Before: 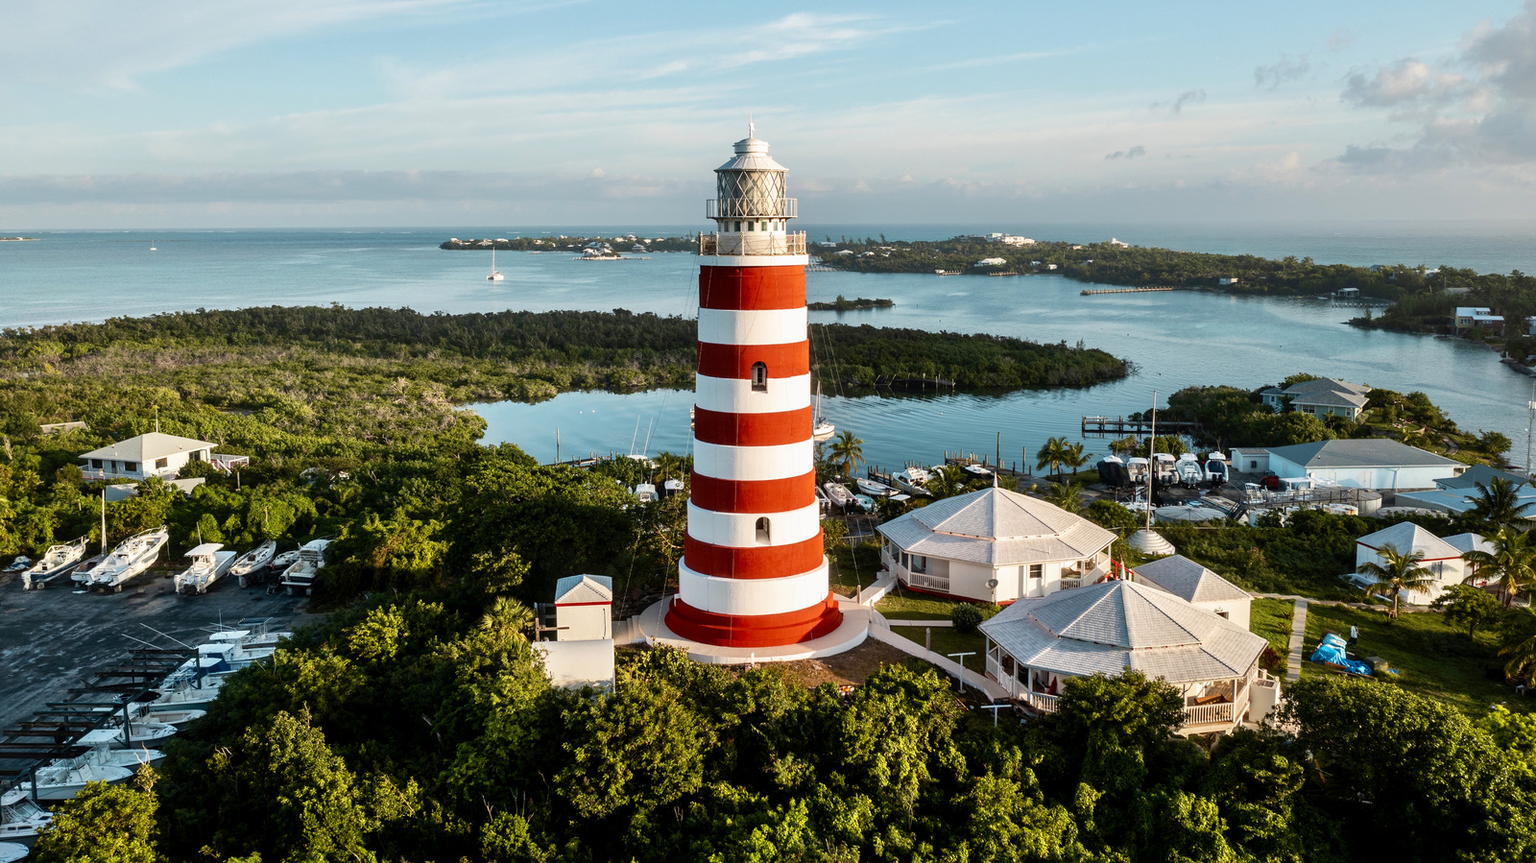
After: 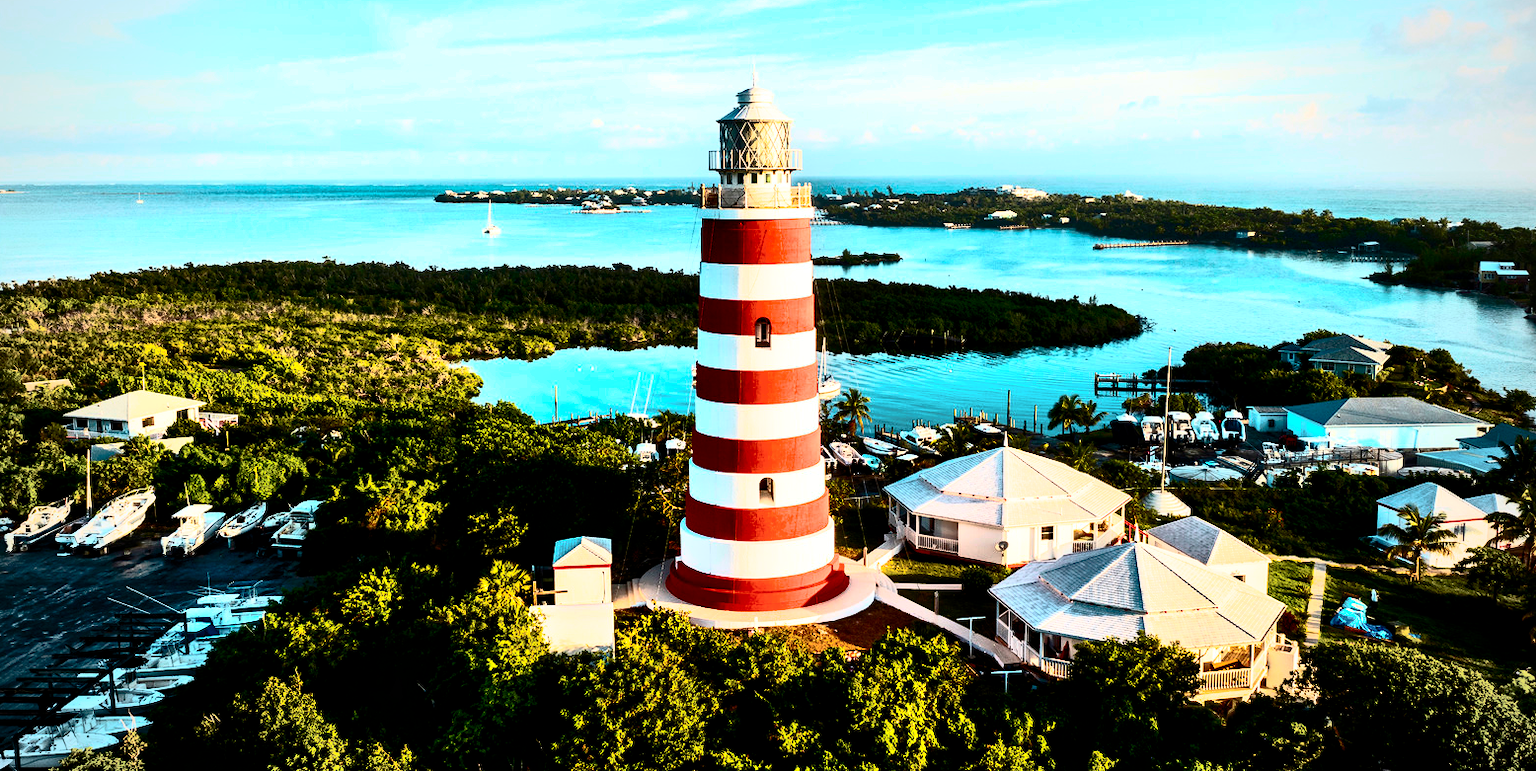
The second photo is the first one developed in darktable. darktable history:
crop: left 1.172%, top 6.185%, right 1.548%, bottom 6.828%
shadows and highlights: on, module defaults
filmic rgb: black relative exposure -8.27 EV, white relative exposure 2.2 EV, target white luminance 99.867%, hardness 7.13, latitude 75.17%, contrast 1.322, highlights saturation mix -2.37%, shadows ↔ highlights balance 29.7%
color balance rgb: perceptual saturation grading › global saturation 59.836%, perceptual saturation grading › highlights 20.334%, perceptual saturation grading › shadows -49.677%, contrast -10.516%
local contrast: mode bilateral grid, contrast 10, coarseness 25, detail 115%, midtone range 0.2
vignetting: fall-off start 79.26%, brightness -0.263, width/height ratio 1.327
contrast brightness saturation: contrast 0.94, brightness 0.192
